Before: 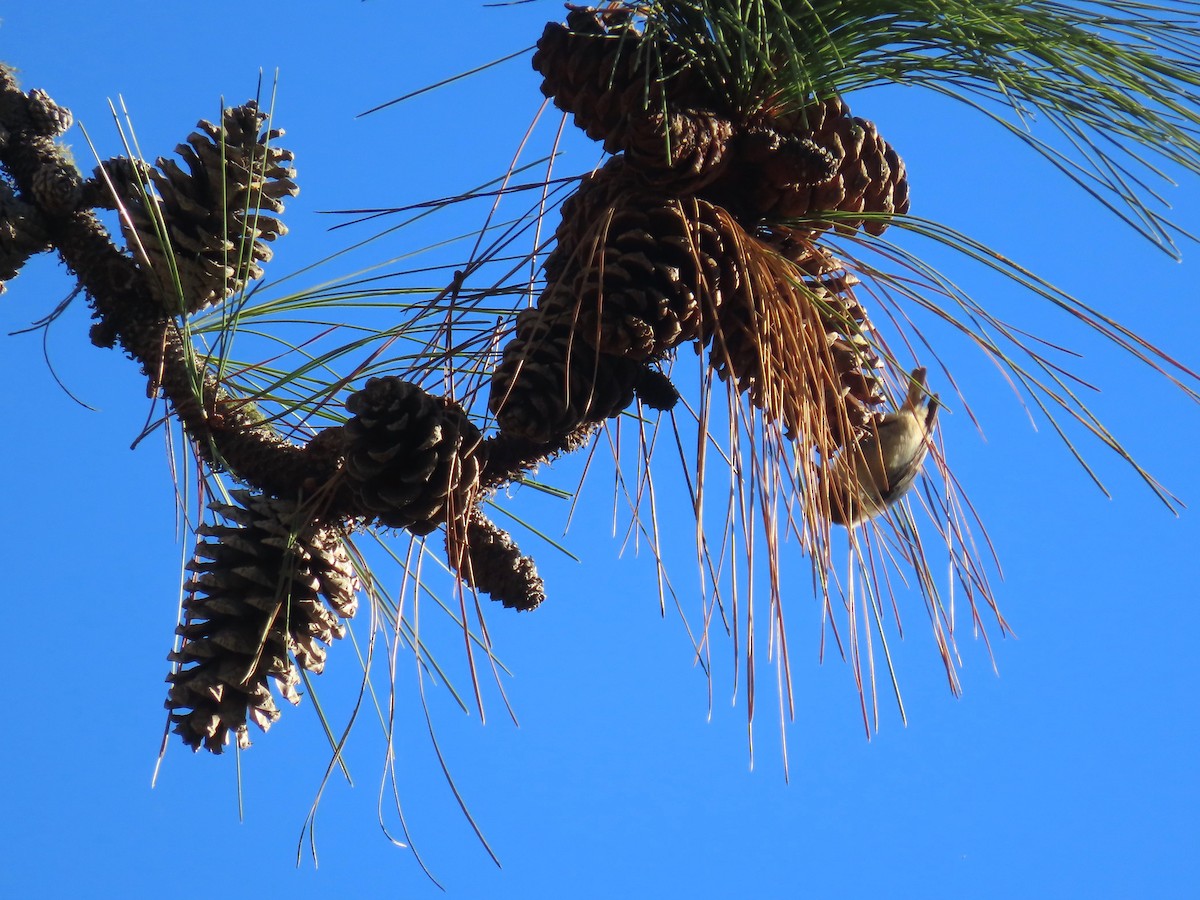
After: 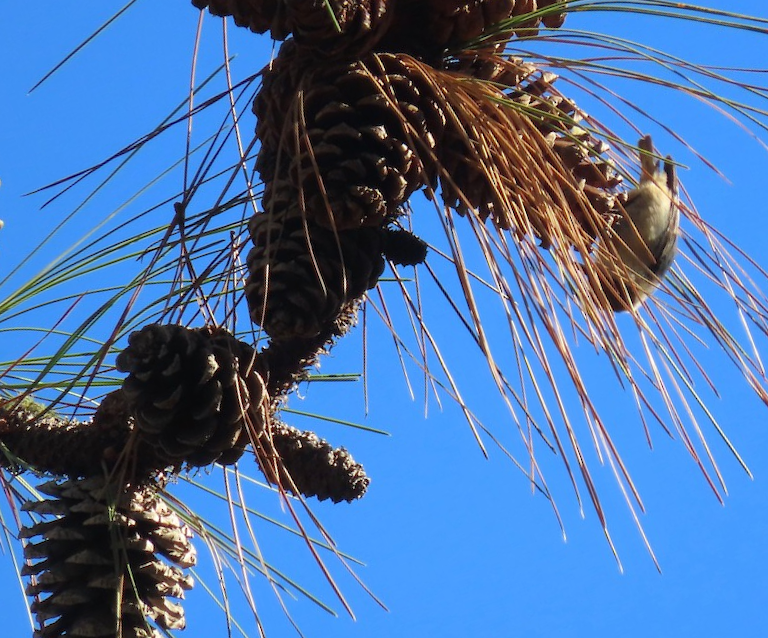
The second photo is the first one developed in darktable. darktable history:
crop and rotate: angle 19.87°, left 6.941%, right 3.8%, bottom 1.109%
